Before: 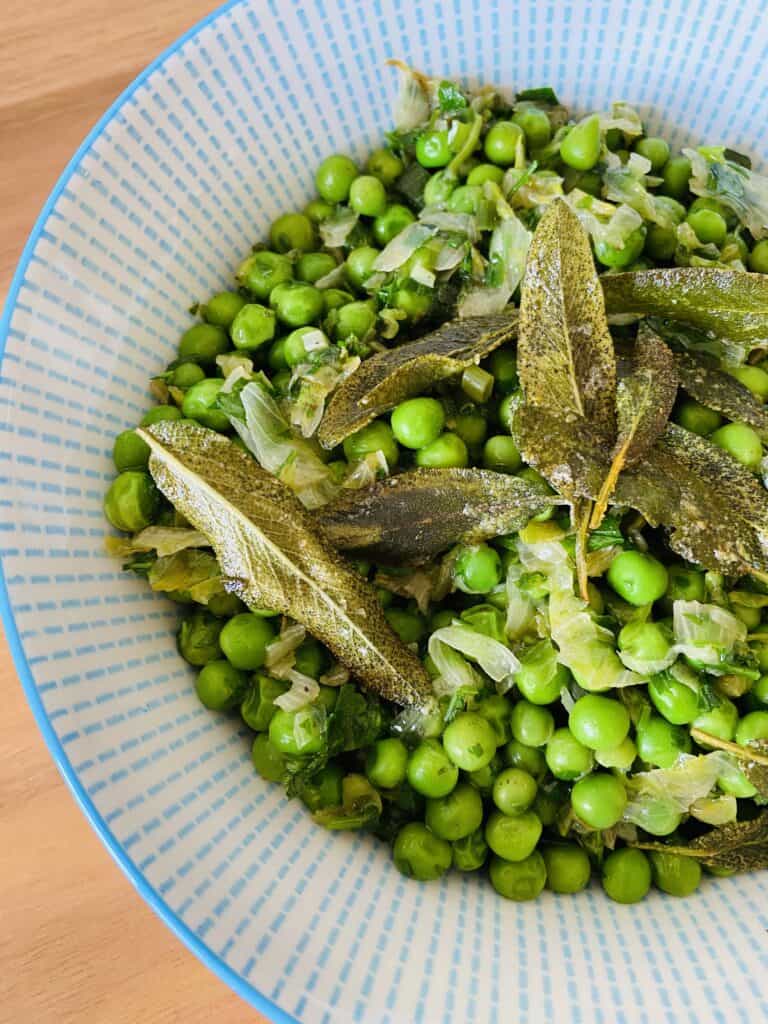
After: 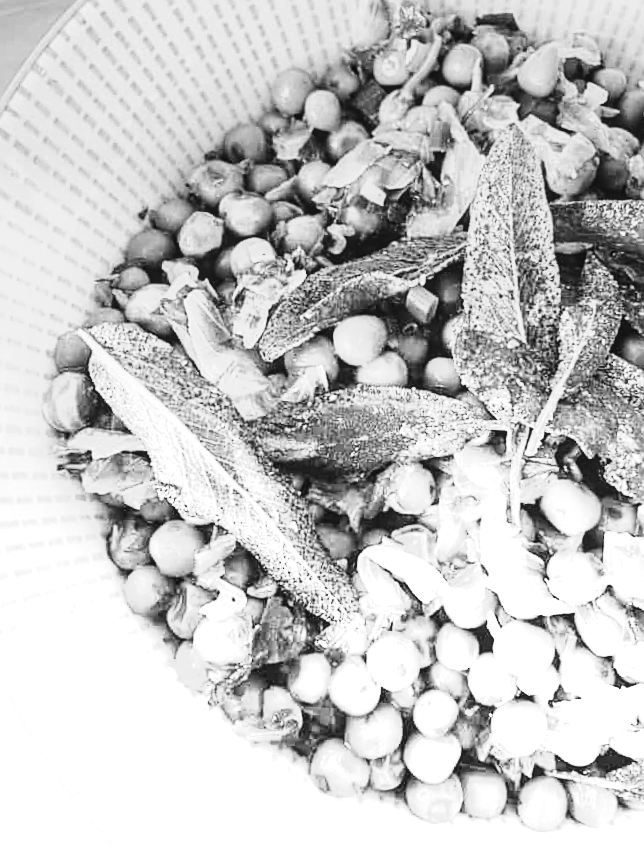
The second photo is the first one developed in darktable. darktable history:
white balance: emerald 1
tone curve: curves: ch0 [(0, 0.029) (0.087, 0.084) (0.227, 0.239) (0.46, 0.576) (0.657, 0.796) (0.861, 0.932) (0.997, 0.951)]; ch1 [(0, 0) (0.353, 0.344) (0.45, 0.46) (0.502, 0.494) (0.534, 0.523) (0.573, 0.576) (0.602, 0.631) (0.647, 0.669) (1, 1)]; ch2 [(0, 0) (0.333, 0.346) (0.385, 0.395) (0.44, 0.466) (0.5, 0.493) (0.521, 0.56) (0.553, 0.579) (0.573, 0.599) (0.667, 0.777) (1, 1)], color space Lab, independent channels, preserve colors none
color zones: curves: ch1 [(0, -0.394) (0.143, -0.394) (0.286, -0.394) (0.429, -0.392) (0.571, -0.391) (0.714, -0.391) (0.857, -0.391) (1, -0.394)]
graduated density: density -3.9 EV
crop and rotate: angle -3.27°, left 5.211%, top 5.211%, right 4.607%, bottom 4.607%
local contrast: detail 117%
sharpen: on, module defaults
contrast brightness saturation: contrast 0.1, saturation -0.36
